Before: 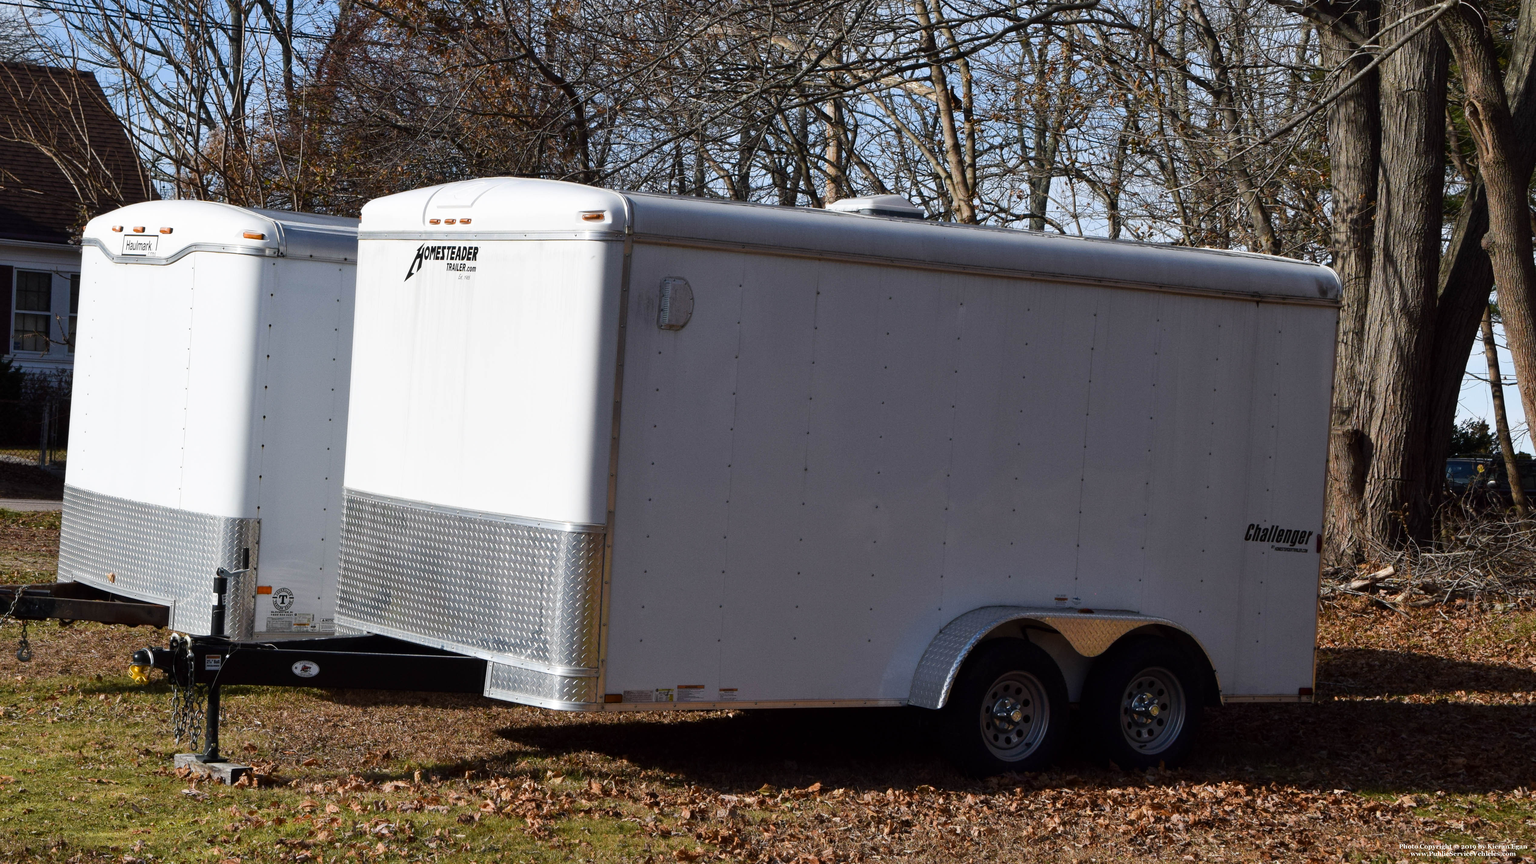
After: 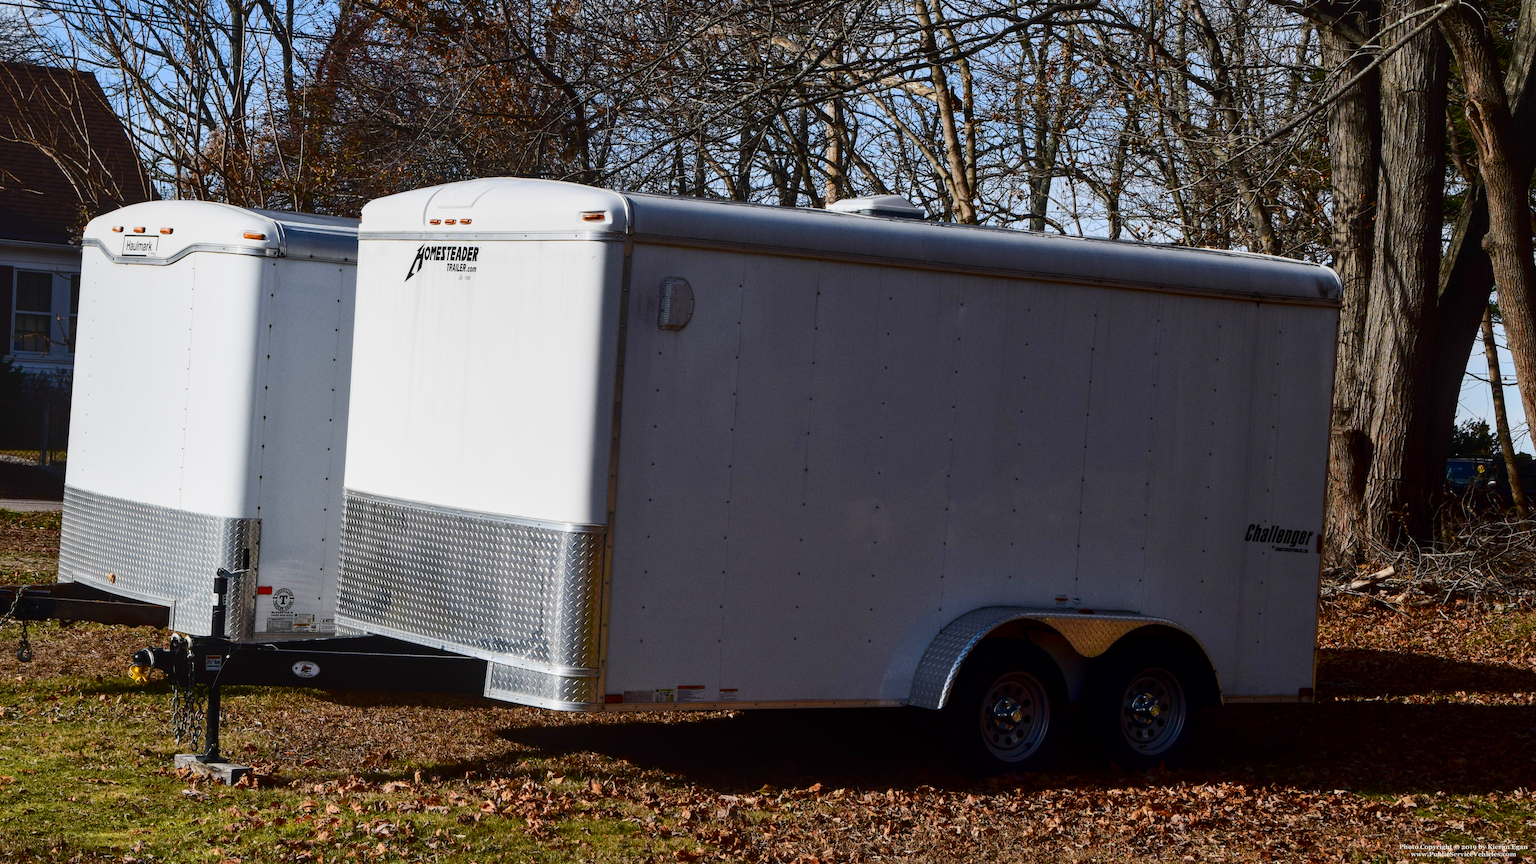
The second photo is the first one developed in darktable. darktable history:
contrast brightness saturation: contrast 0.21, brightness -0.11, saturation 0.21
local contrast: detail 110%
